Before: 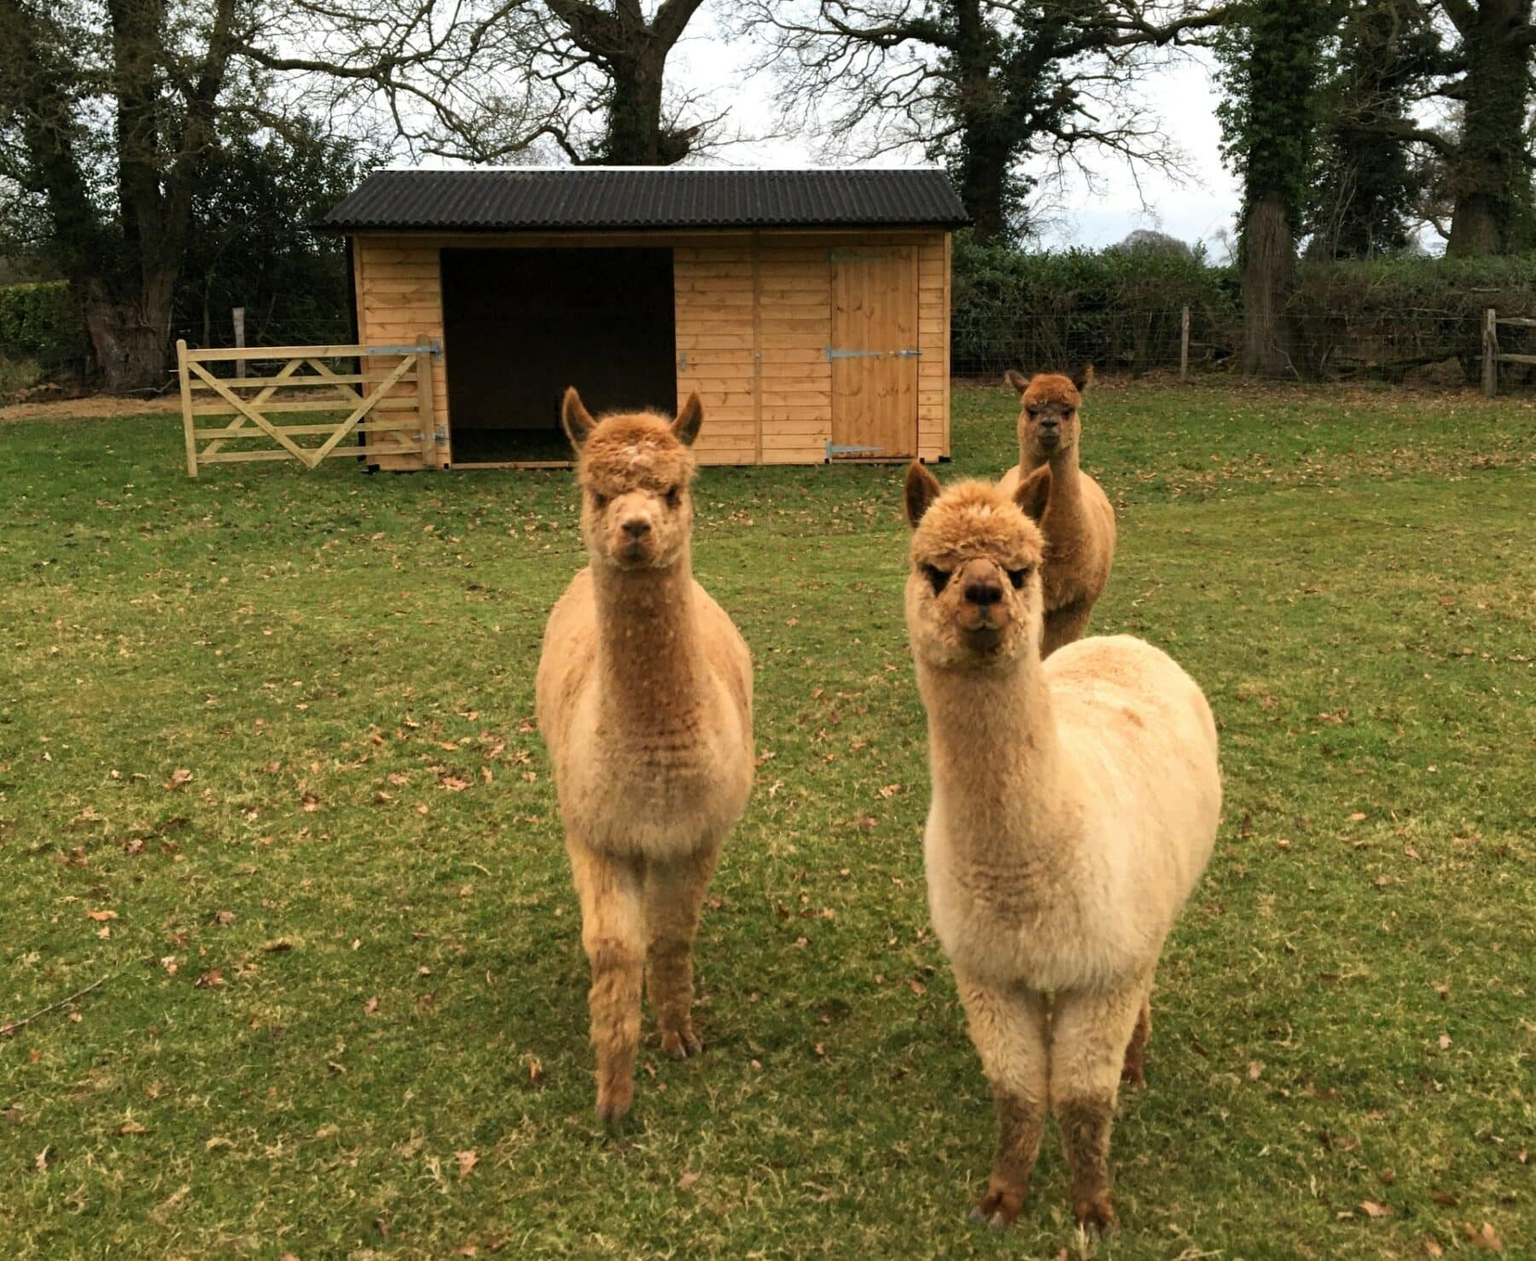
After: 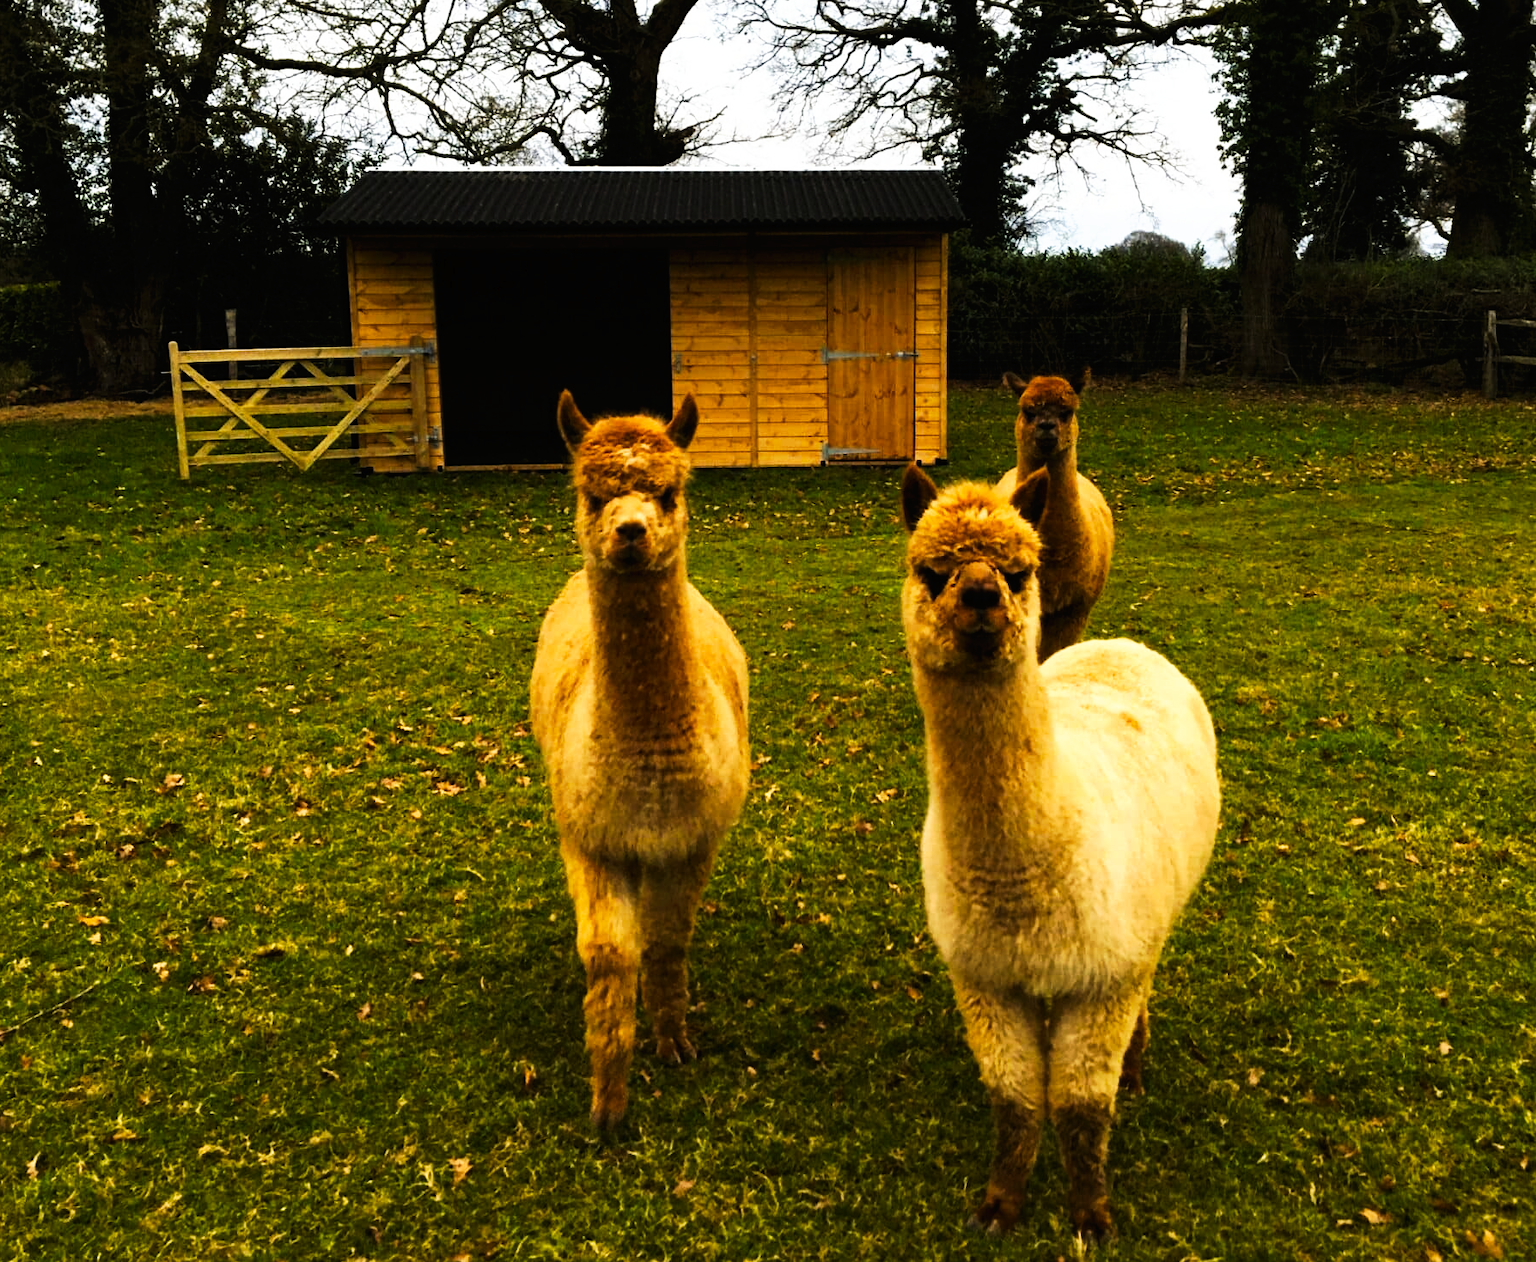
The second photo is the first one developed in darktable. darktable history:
color contrast: green-magenta contrast 0.8, blue-yellow contrast 1.1, unbound 0
crop and rotate: left 0.614%, top 0.179%, bottom 0.309%
tone curve: curves: ch0 [(0, 0) (0.003, 0.007) (0.011, 0.009) (0.025, 0.01) (0.044, 0.012) (0.069, 0.013) (0.1, 0.014) (0.136, 0.021) (0.177, 0.038) (0.224, 0.06) (0.277, 0.099) (0.335, 0.16) (0.399, 0.227) (0.468, 0.329) (0.543, 0.45) (0.623, 0.594) (0.709, 0.756) (0.801, 0.868) (0.898, 0.971) (1, 1)], preserve colors none
